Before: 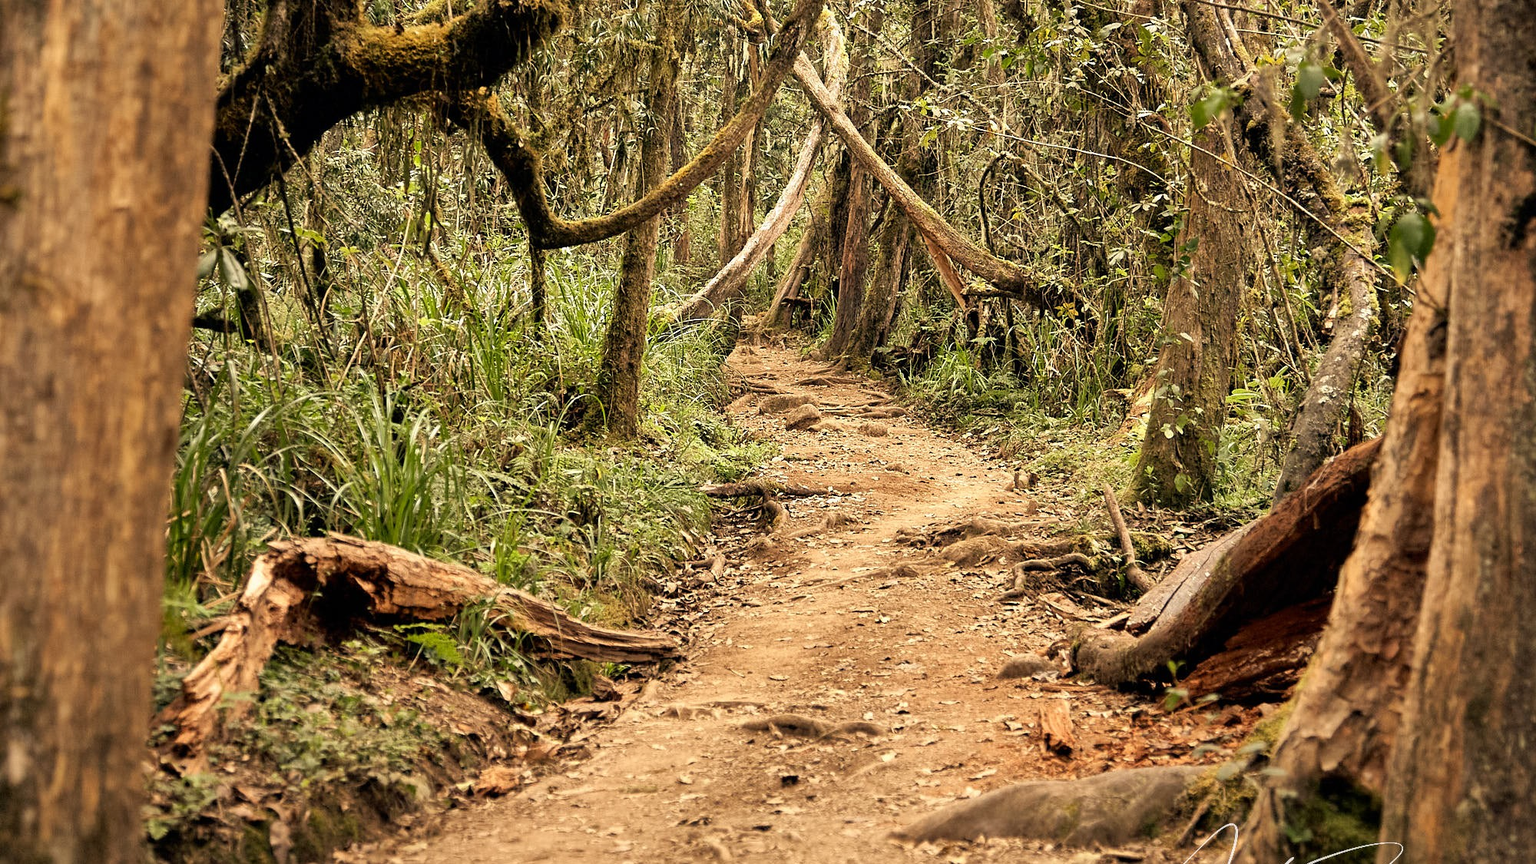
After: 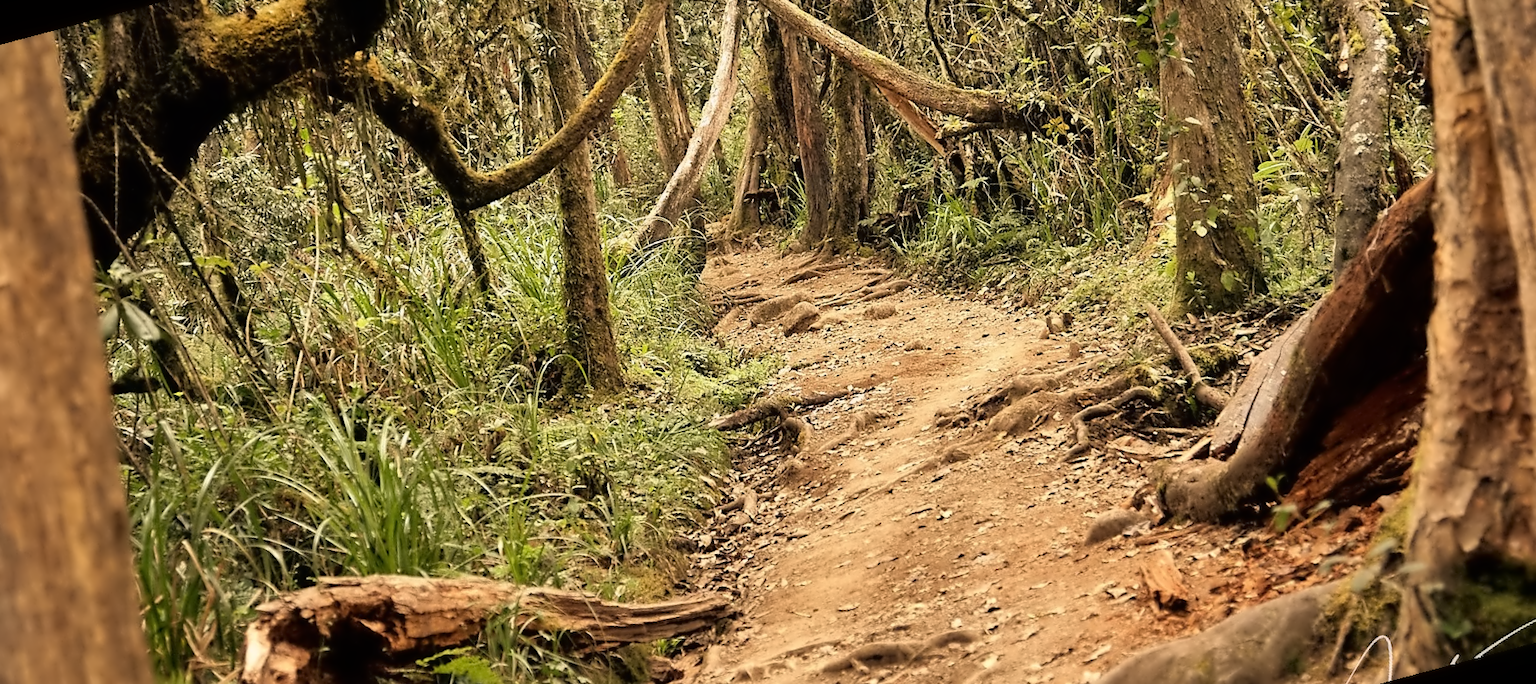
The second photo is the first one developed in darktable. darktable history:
rotate and perspective: rotation -14.8°, crop left 0.1, crop right 0.903, crop top 0.25, crop bottom 0.748
contrast equalizer: octaves 7, y [[0.5 ×6], [0.5 ×6], [0.5 ×6], [0, 0.033, 0.067, 0.1, 0.133, 0.167], [0, 0.05, 0.1, 0.15, 0.2, 0.25]]
